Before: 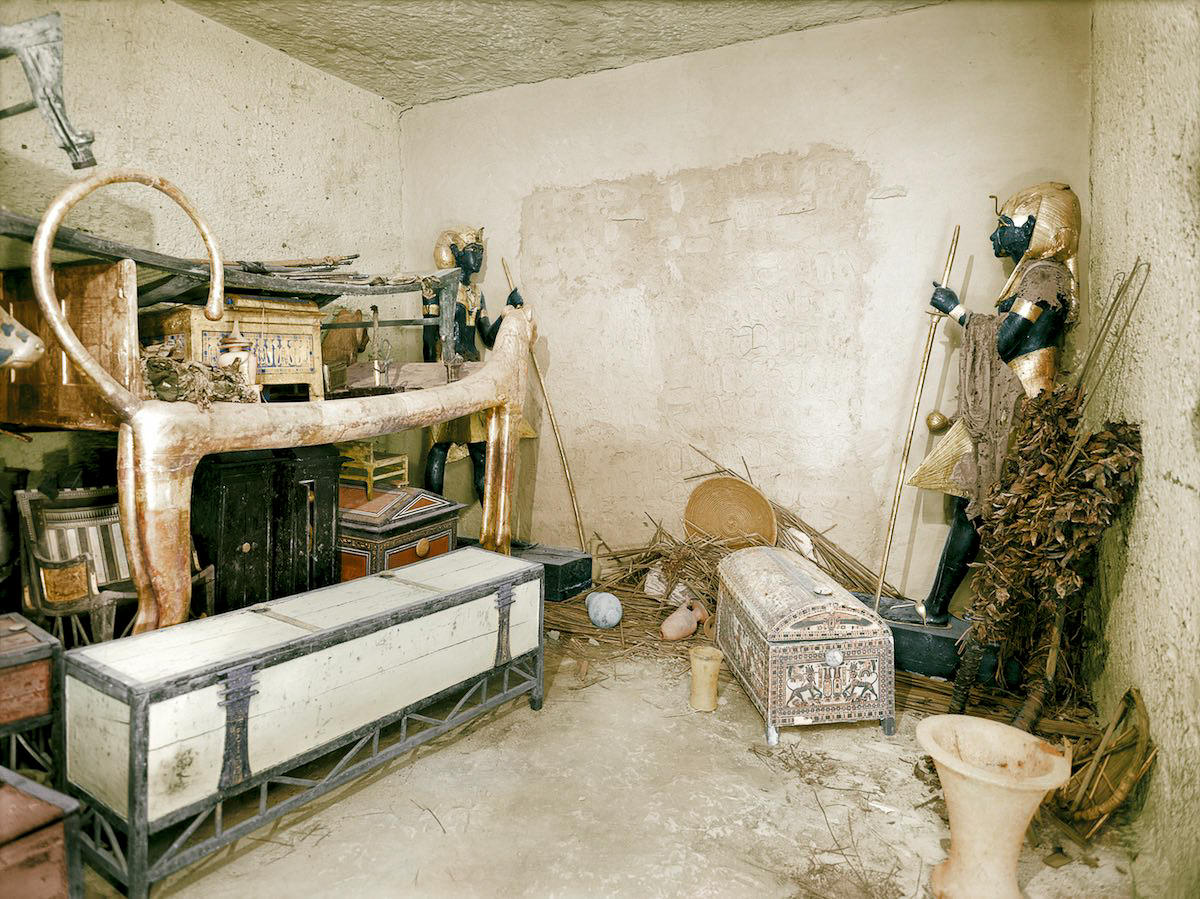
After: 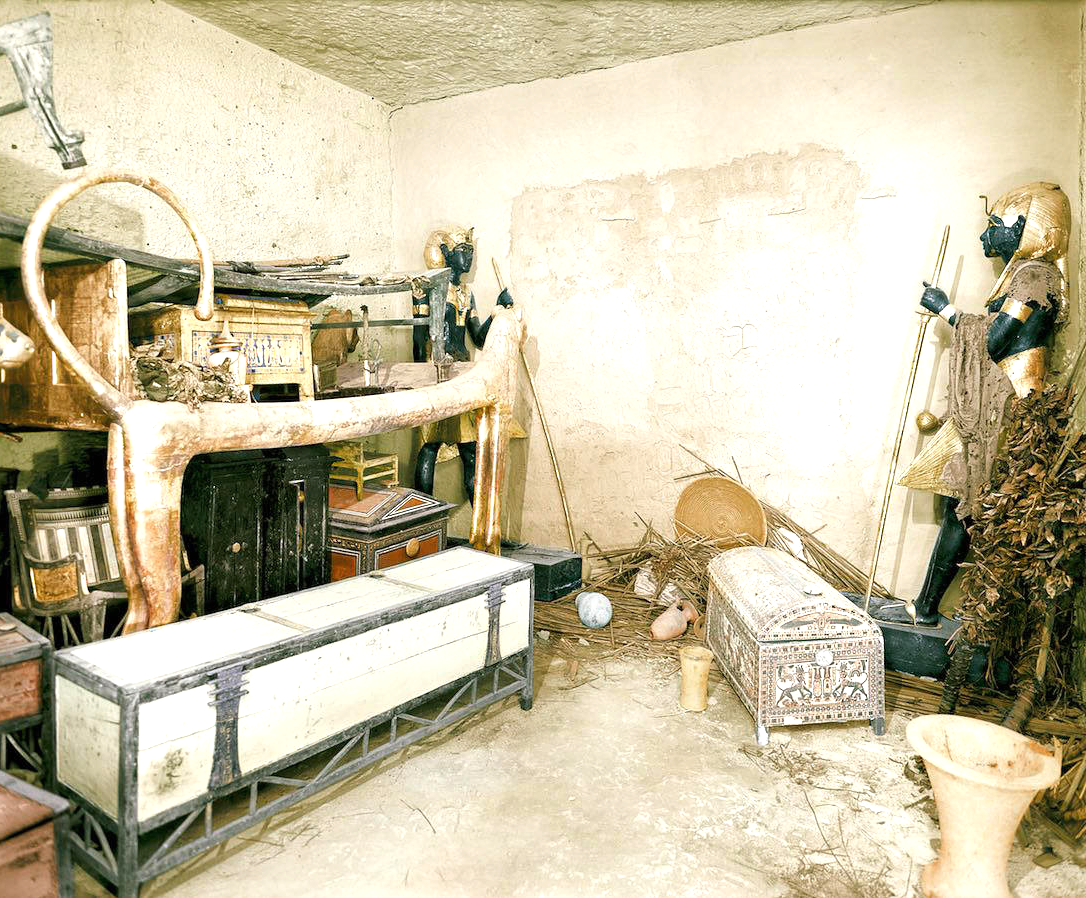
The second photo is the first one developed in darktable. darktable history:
crop and rotate: left 0.915%, right 8.514%
exposure: black level correction 0, exposure 0.687 EV, compensate highlight preservation false
